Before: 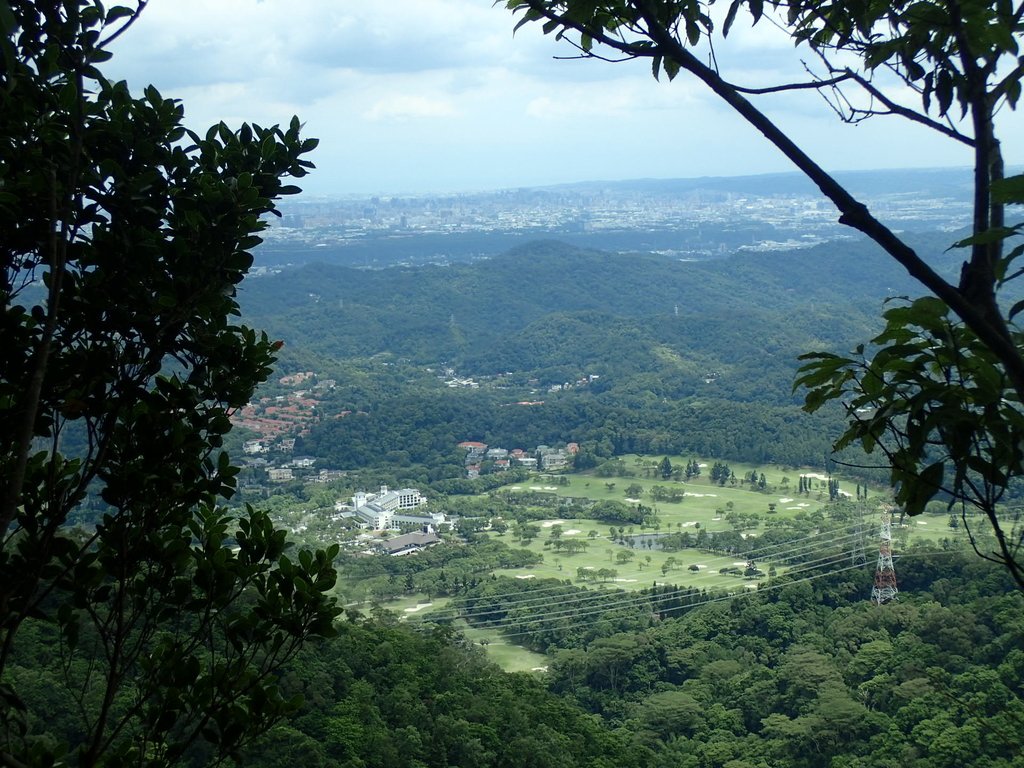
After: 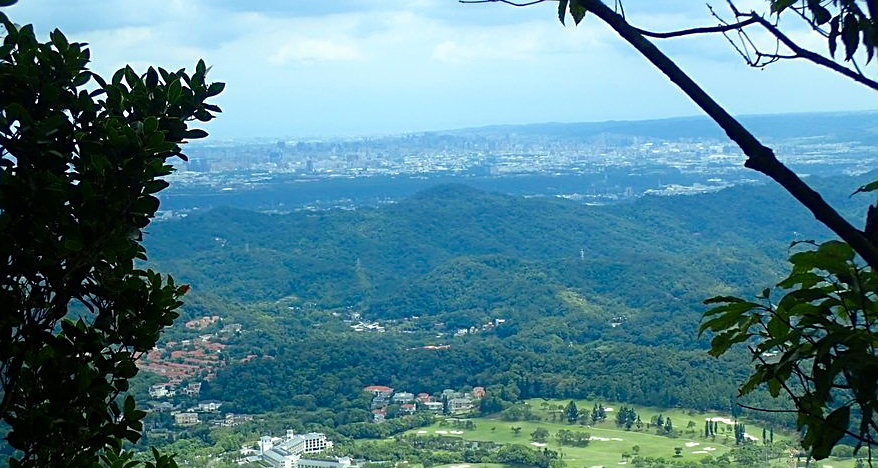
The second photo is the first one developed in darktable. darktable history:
sharpen: on, module defaults
crop and rotate: left 9.272%, top 7.3%, right 4.98%, bottom 31.735%
velvia: strength 31.71%, mid-tones bias 0.205
